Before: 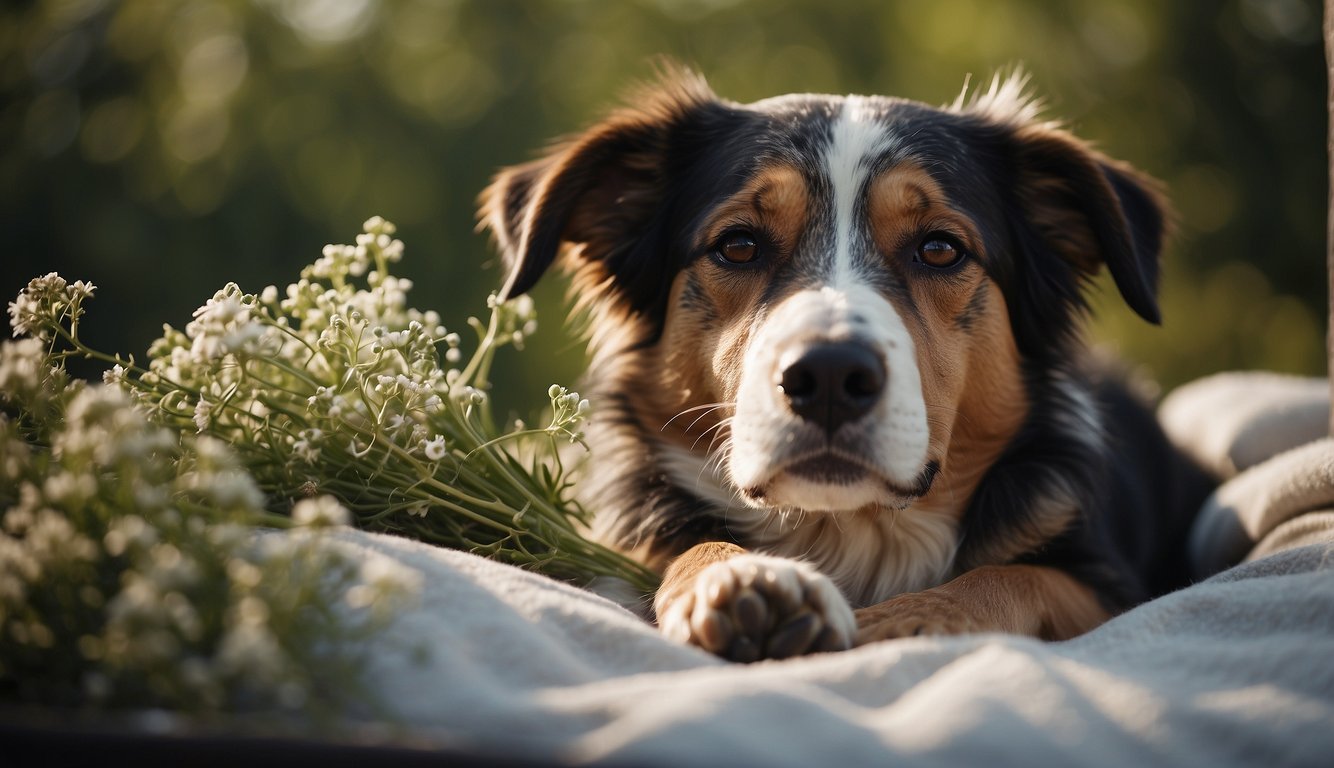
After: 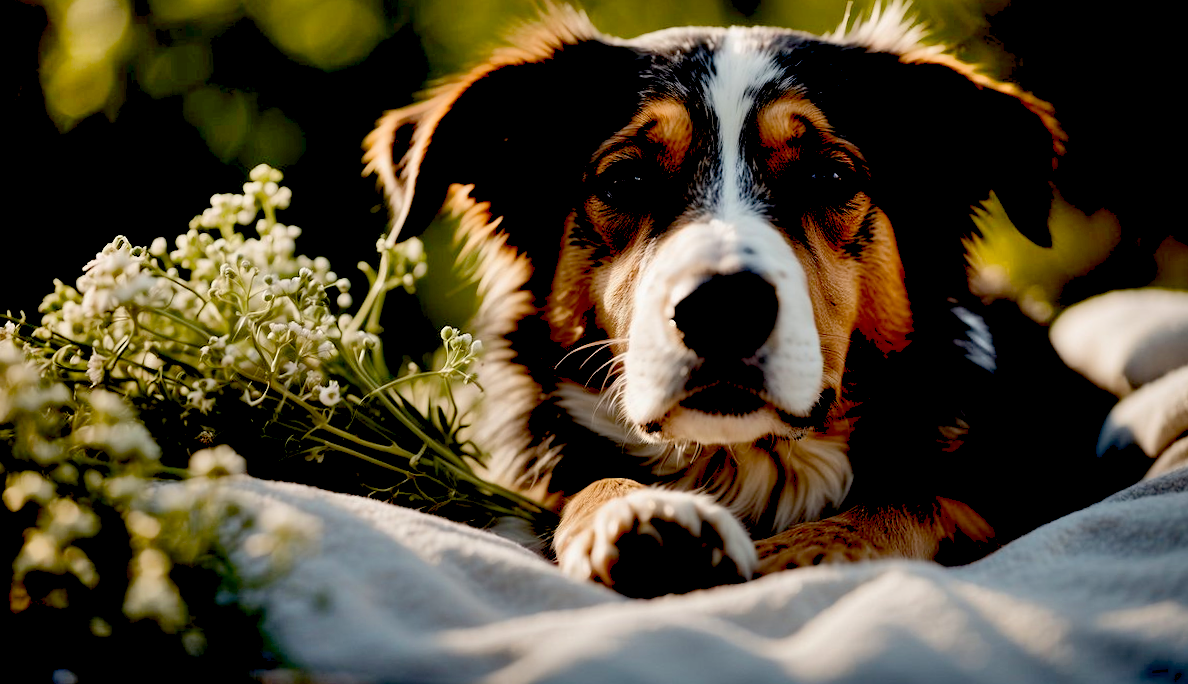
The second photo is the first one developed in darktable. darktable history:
levels: levels [0, 0.498, 1]
exposure: black level correction 0.056, exposure -0.039 EV, compensate highlight preservation false
shadows and highlights: highlights color adjustment 0%, low approximation 0.01, soften with gaussian
crop and rotate: angle 1.96°, left 5.673%, top 5.673%
